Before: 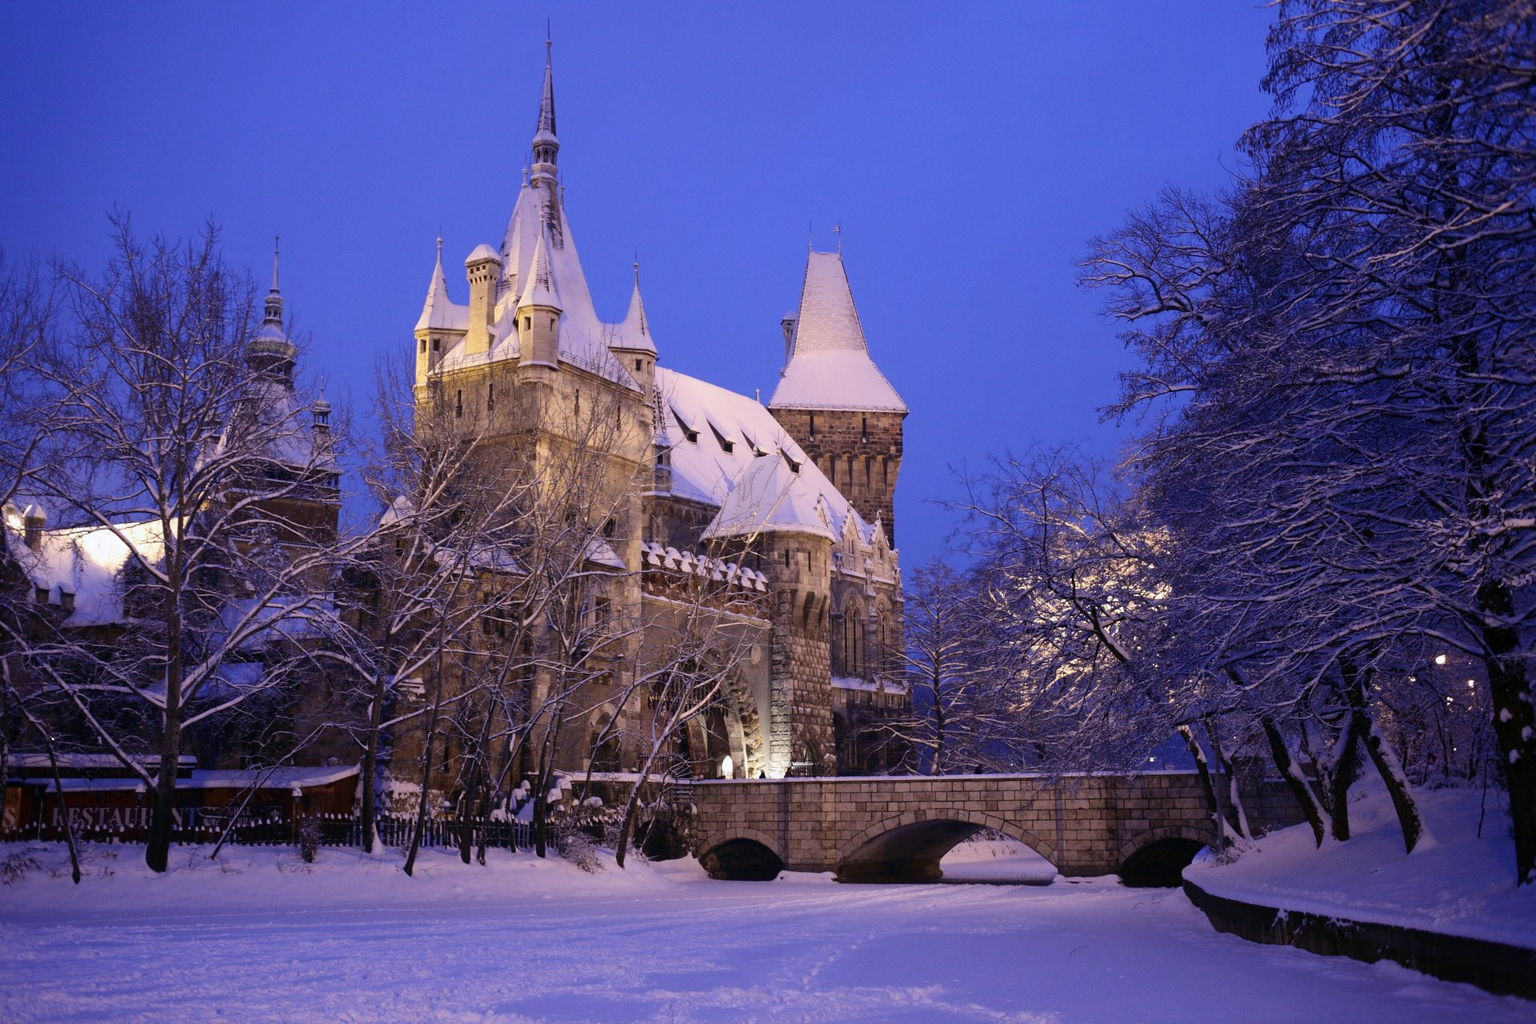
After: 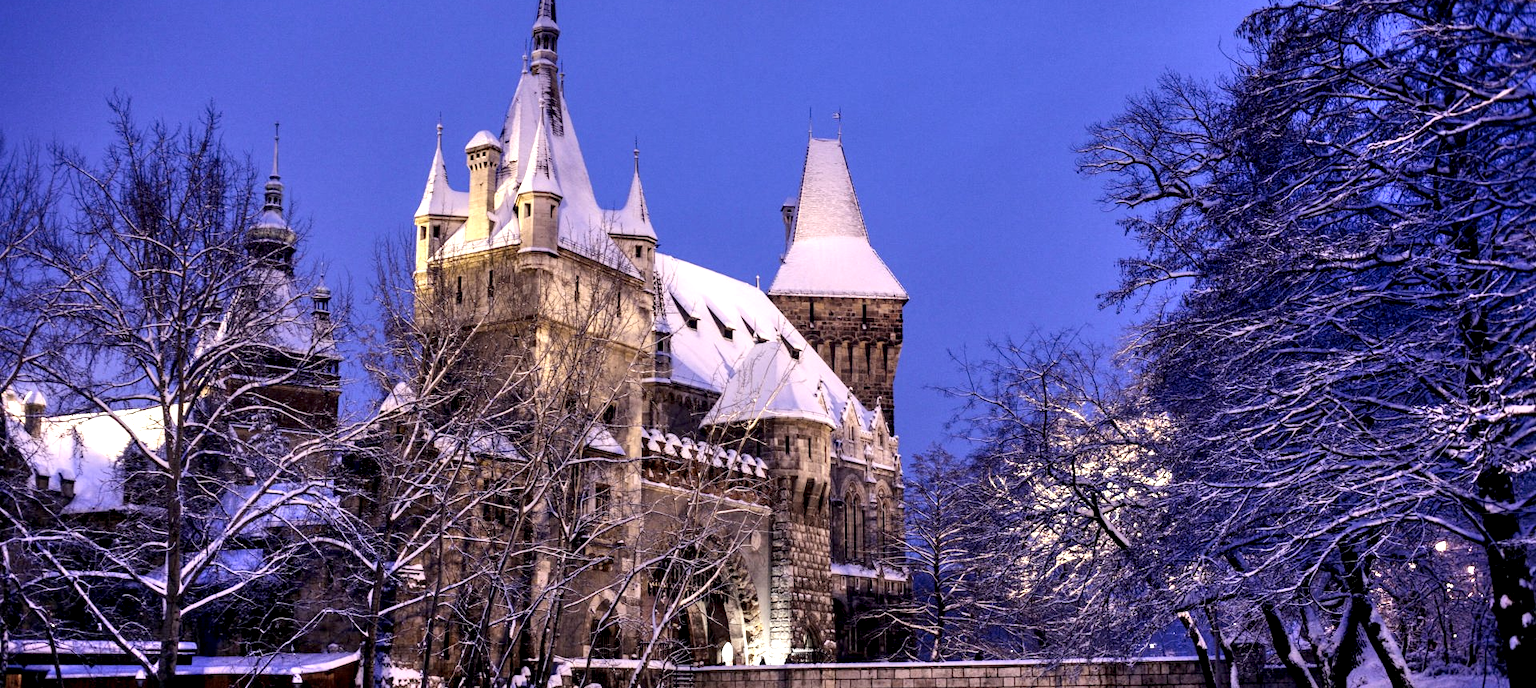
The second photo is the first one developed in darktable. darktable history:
crop: top 11.138%, bottom 21.673%
shadows and highlights: soften with gaussian
local contrast: highlights 81%, shadows 58%, detail 174%, midtone range 0.606
